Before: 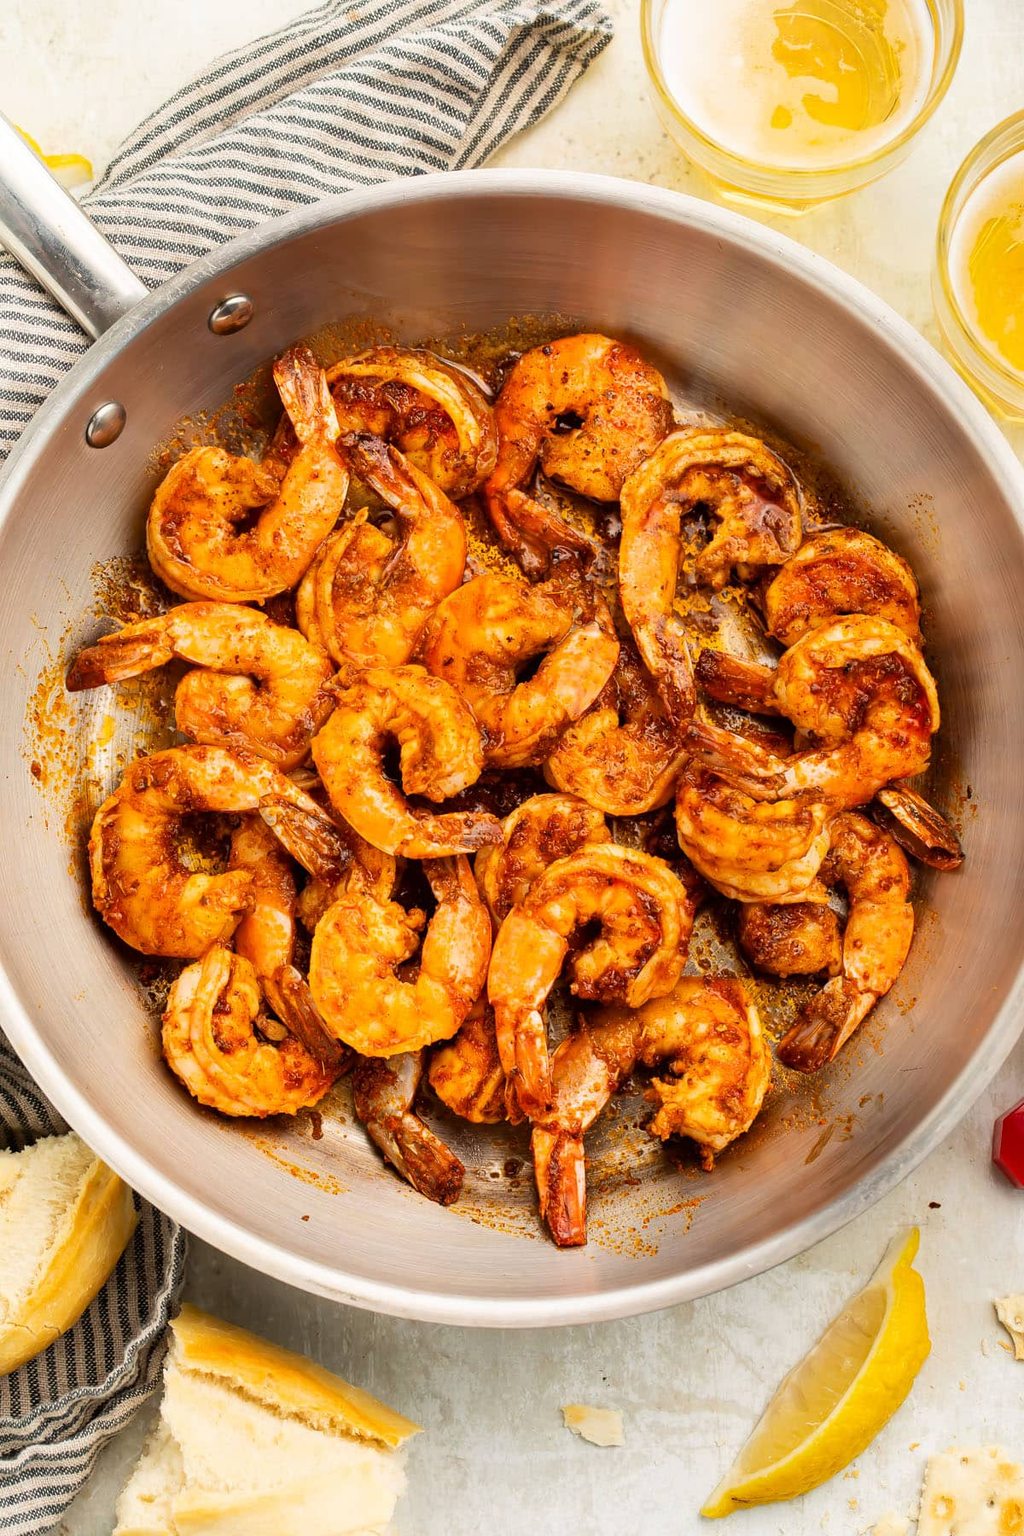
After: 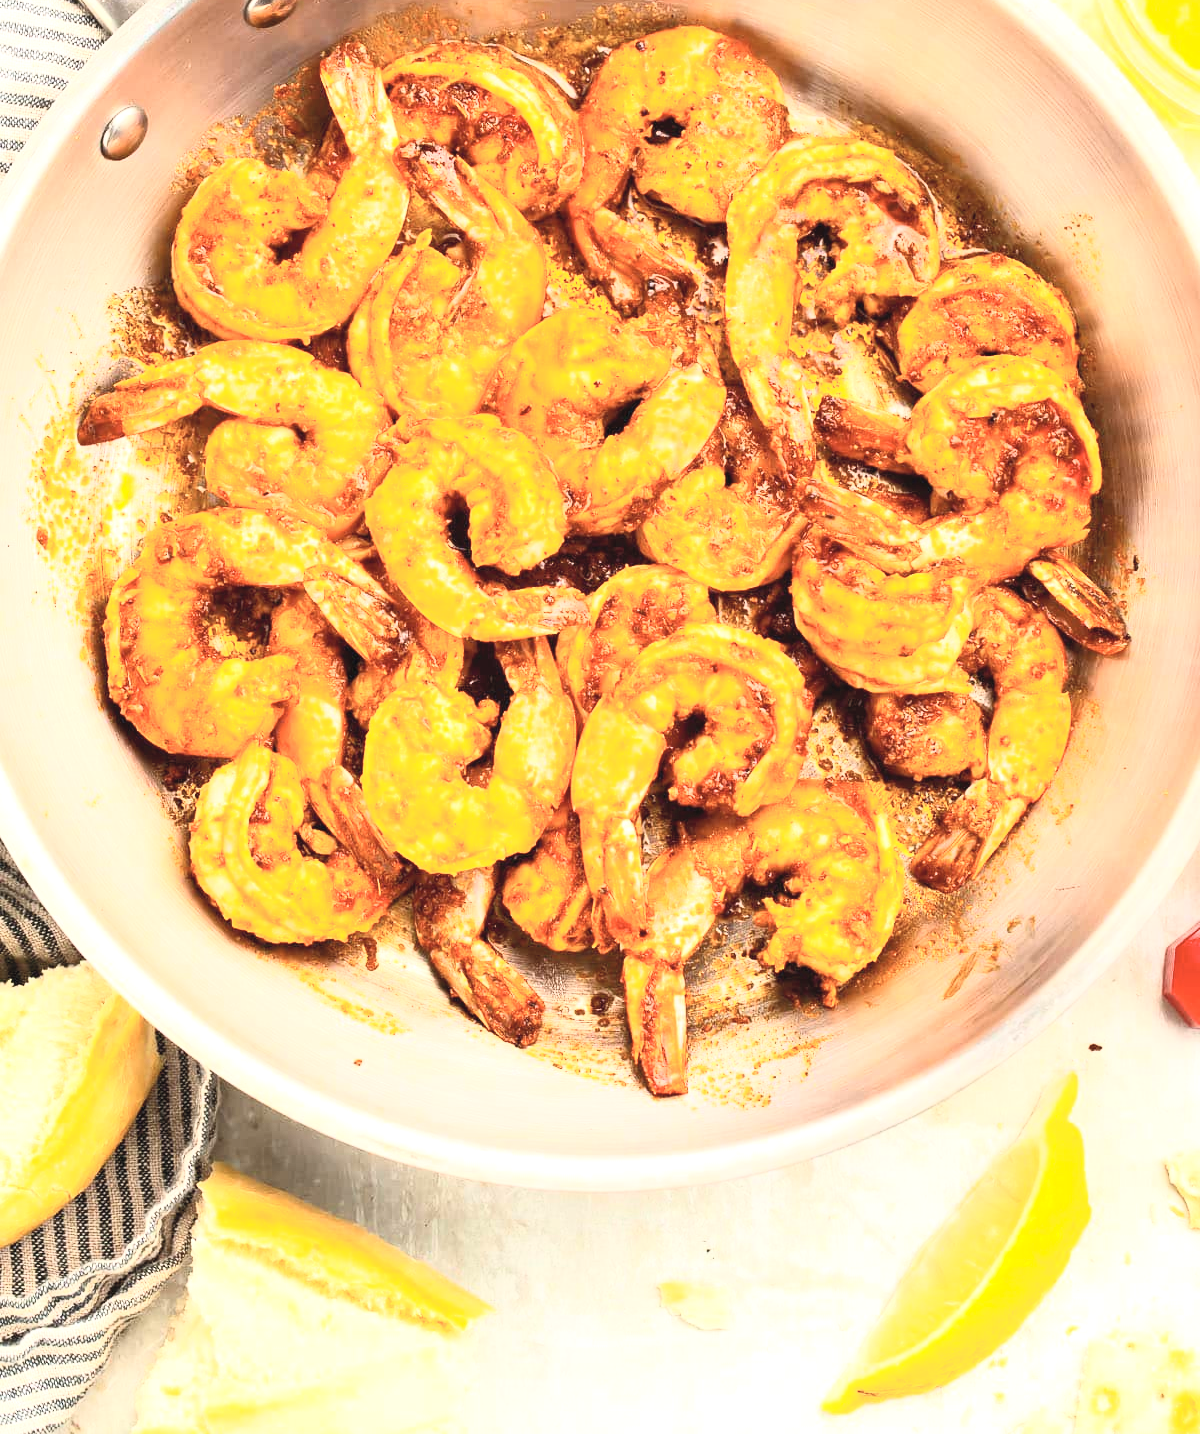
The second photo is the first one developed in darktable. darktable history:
exposure: black level correction 0, exposure 0.697 EV, compensate highlight preservation false
crop and rotate: top 20.329%
contrast brightness saturation: contrast 0.373, brightness 0.538
